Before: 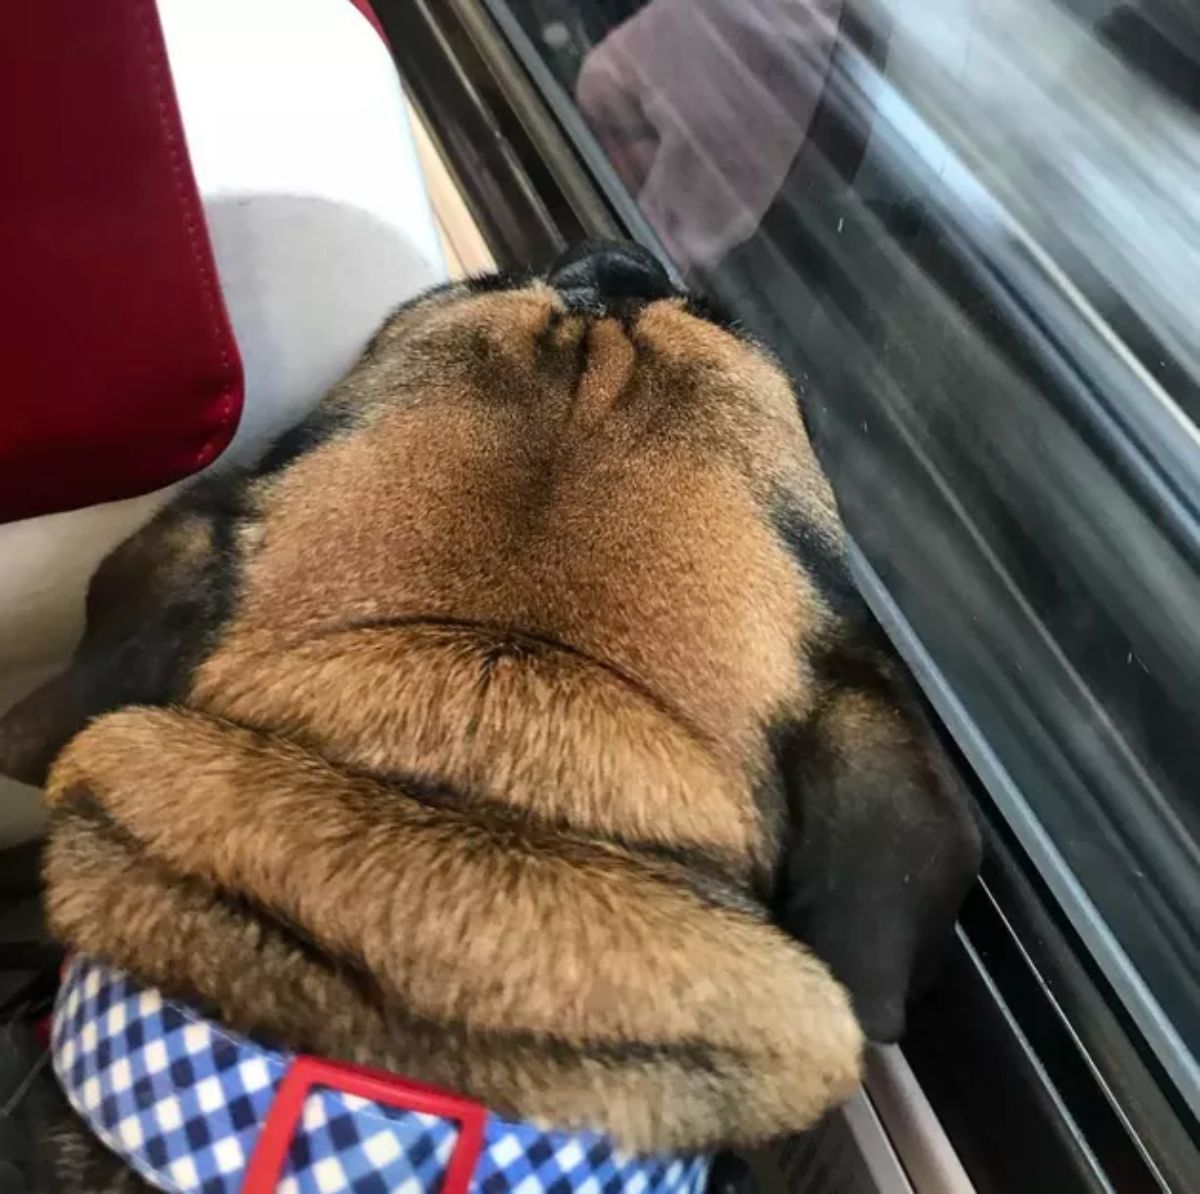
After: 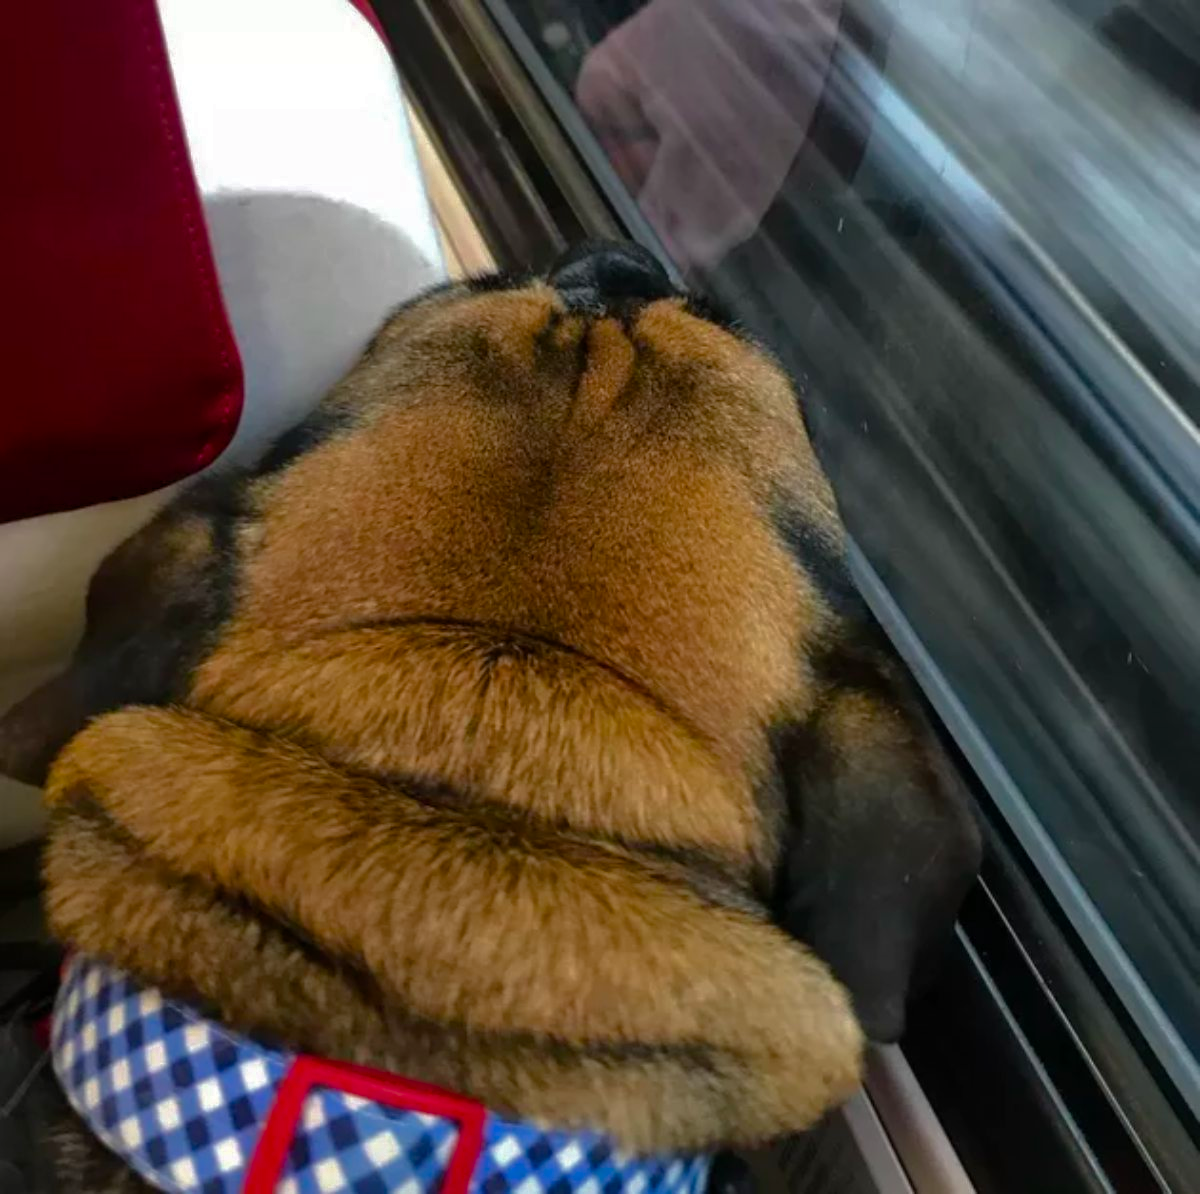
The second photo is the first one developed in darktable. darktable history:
color balance rgb: perceptual saturation grading › global saturation 40%, global vibrance 15%
base curve: curves: ch0 [(0, 0) (0.841, 0.609) (1, 1)]
